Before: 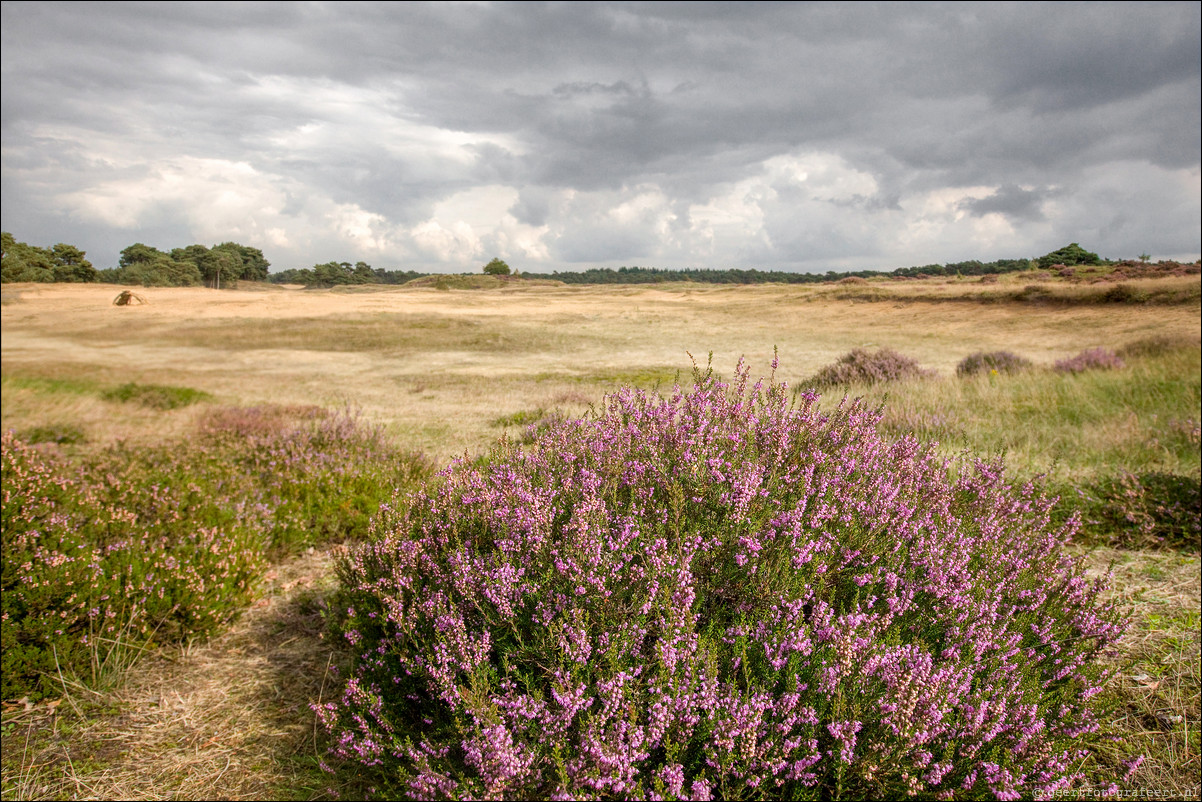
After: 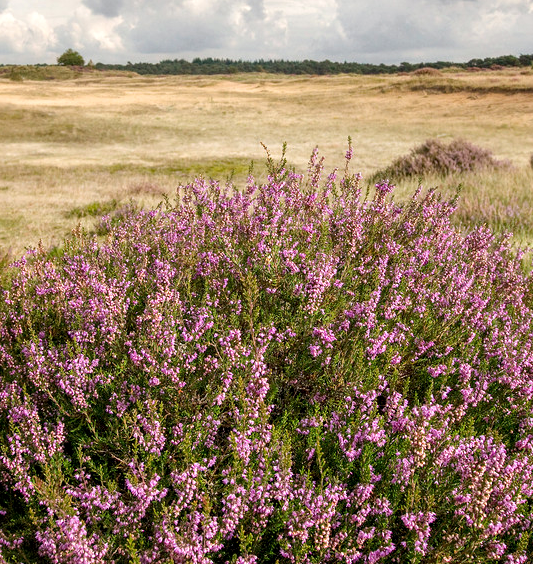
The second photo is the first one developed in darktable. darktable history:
contrast equalizer: y [[0.6 ×6], [0.55 ×6], [0 ×6], [0 ×6], [0 ×6]], mix 0.287
crop: left 35.475%, top 26.154%, right 20.106%, bottom 3.407%
